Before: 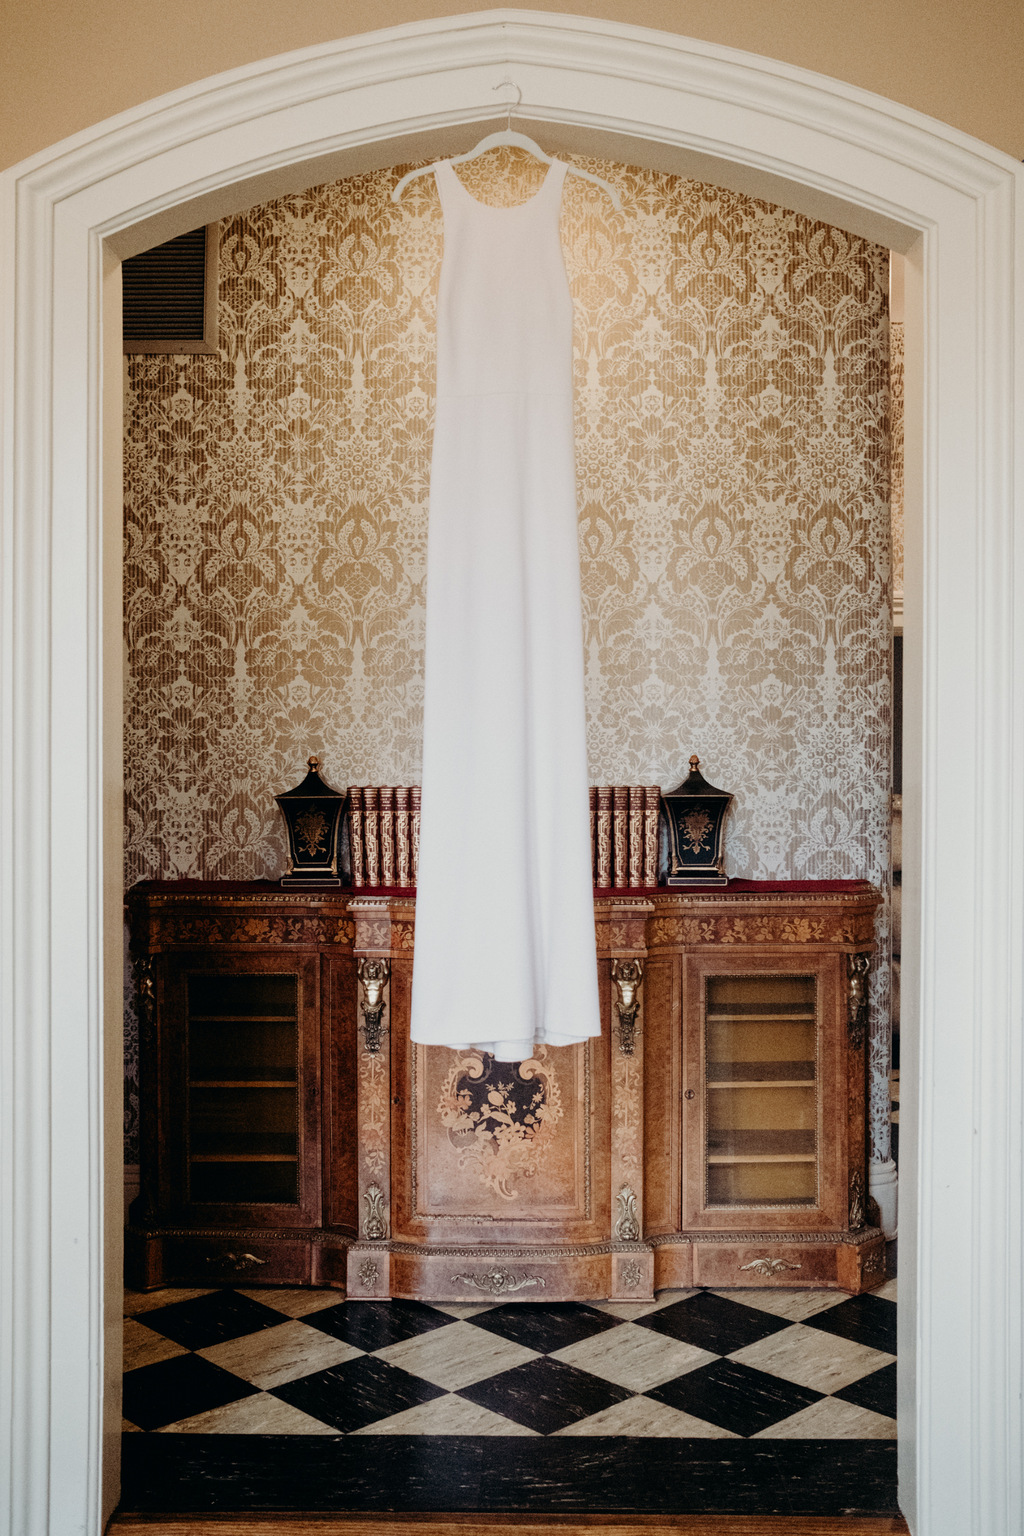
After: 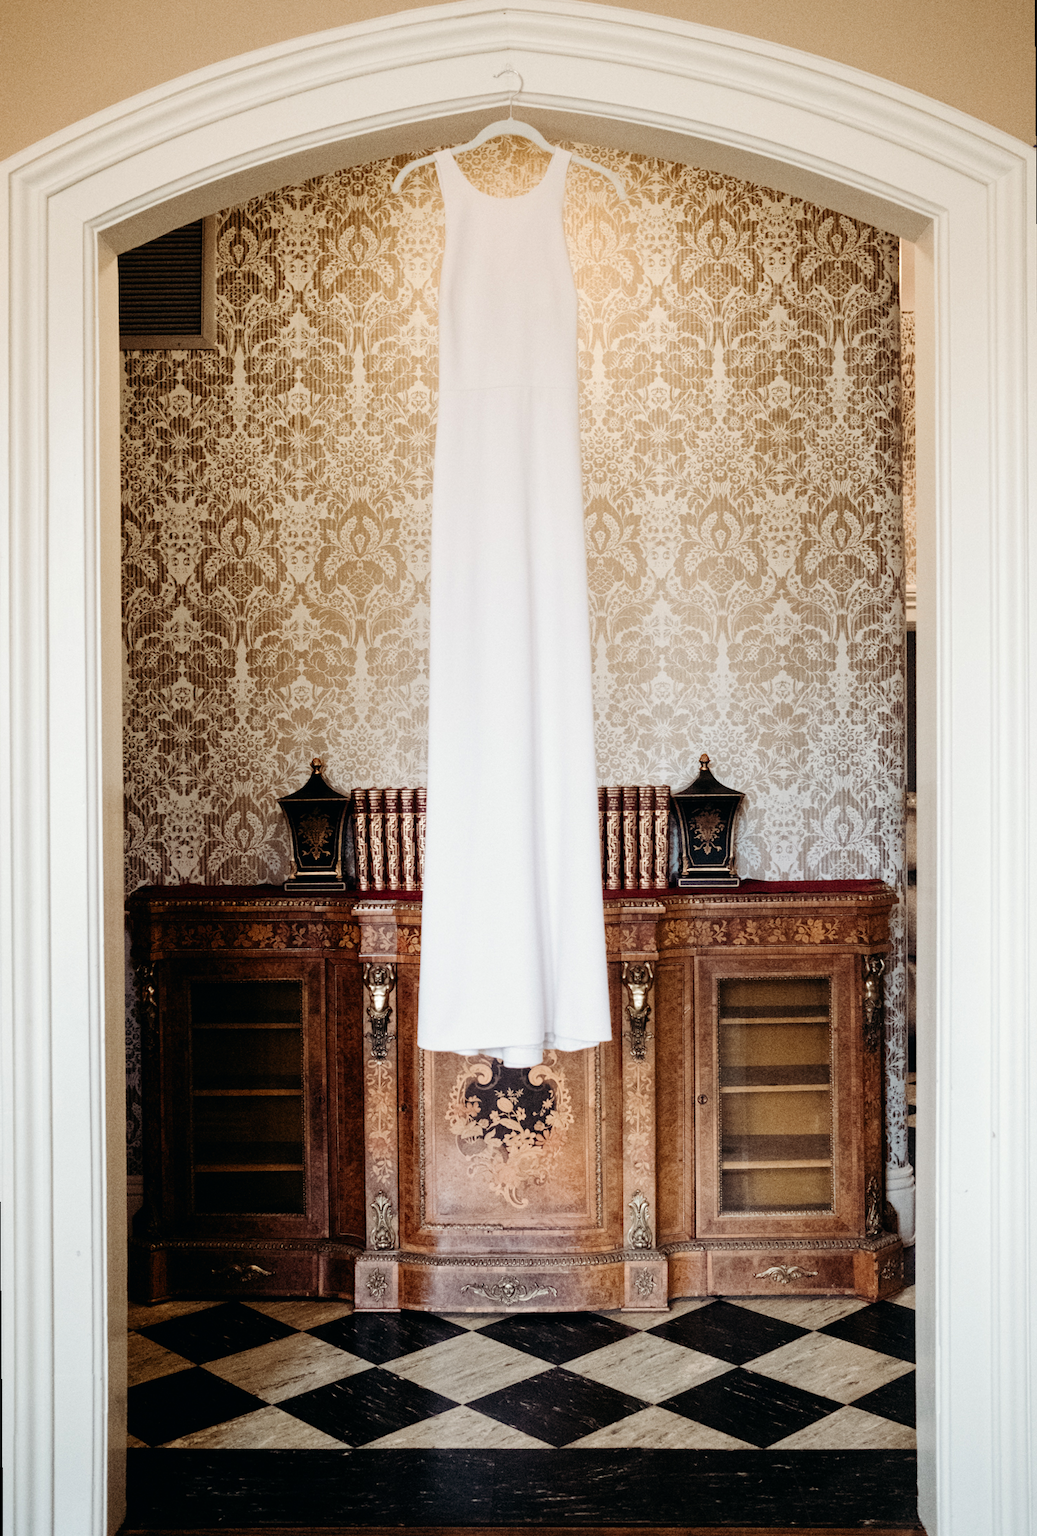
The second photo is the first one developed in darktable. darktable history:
rotate and perspective: rotation -0.45°, automatic cropping original format, crop left 0.008, crop right 0.992, crop top 0.012, crop bottom 0.988
tone equalizer: -8 EV -0.417 EV, -7 EV -0.389 EV, -6 EV -0.333 EV, -5 EV -0.222 EV, -3 EV 0.222 EV, -2 EV 0.333 EV, -1 EV 0.389 EV, +0 EV 0.417 EV, edges refinement/feathering 500, mask exposure compensation -1.57 EV, preserve details no
